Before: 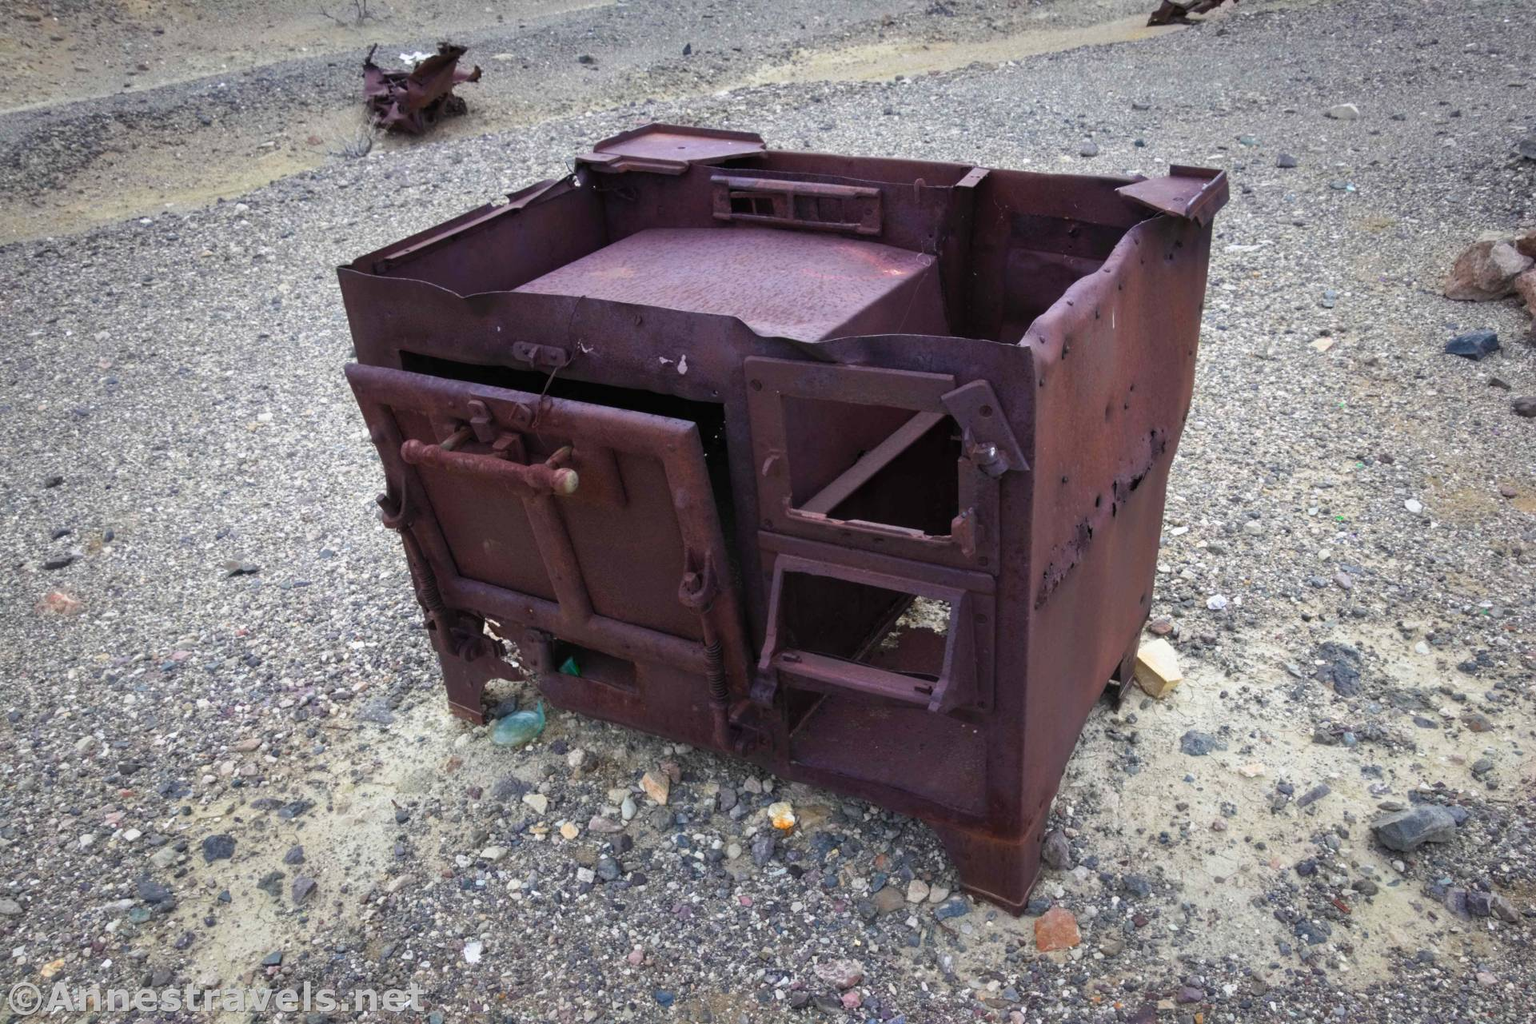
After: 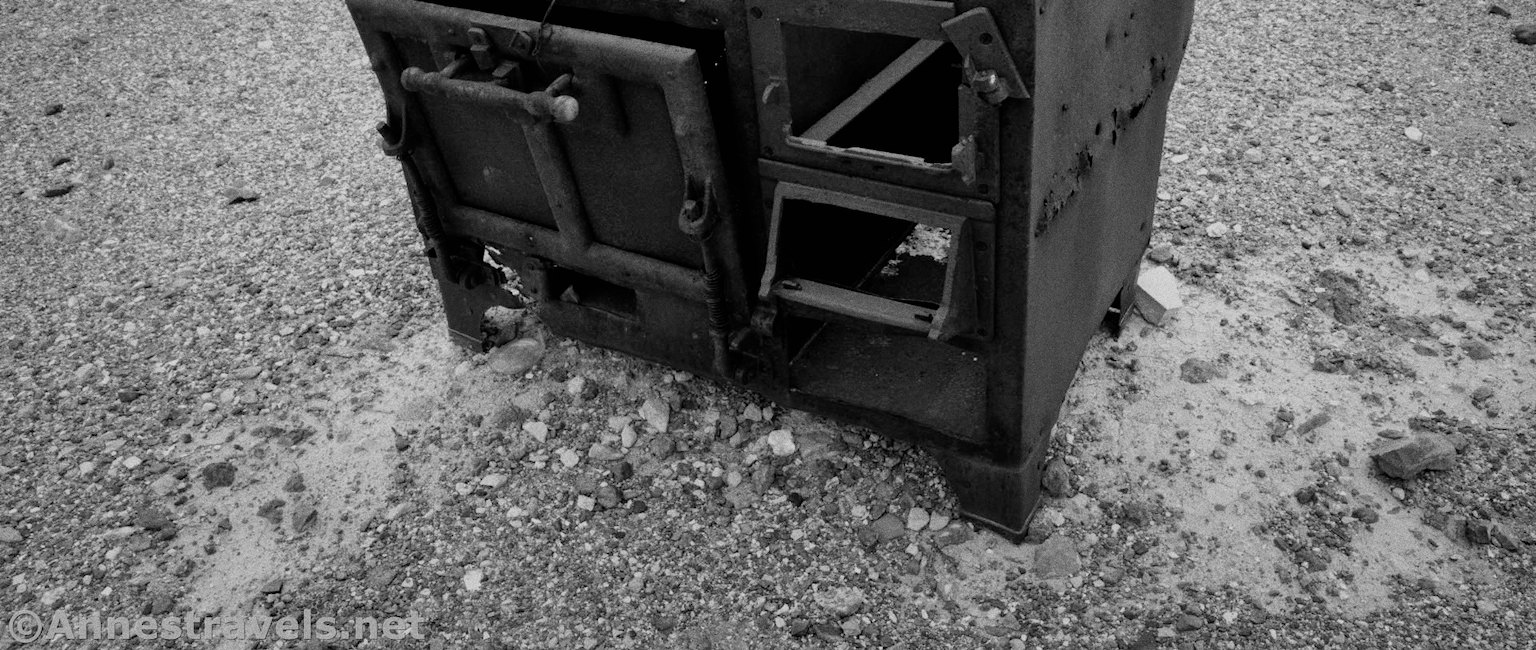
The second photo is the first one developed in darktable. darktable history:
filmic rgb: black relative exposure -5 EV, white relative exposure 3.5 EV, hardness 3.19, contrast 1.3, highlights saturation mix -50%
shadows and highlights: shadows 25, highlights -25
tone equalizer: -8 EV 0.25 EV, -7 EV 0.417 EV, -6 EV 0.417 EV, -5 EV 0.25 EV, -3 EV -0.25 EV, -2 EV -0.417 EV, -1 EV -0.417 EV, +0 EV -0.25 EV, edges refinement/feathering 500, mask exposure compensation -1.57 EV, preserve details guided filter
grain: coarseness 0.09 ISO, strength 40%
color correction: highlights a* 9.03, highlights b* 8.71, shadows a* 40, shadows b* 40, saturation 0.8
crop and rotate: top 36.435%
monochrome: a -6.99, b 35.61, size 1.4
